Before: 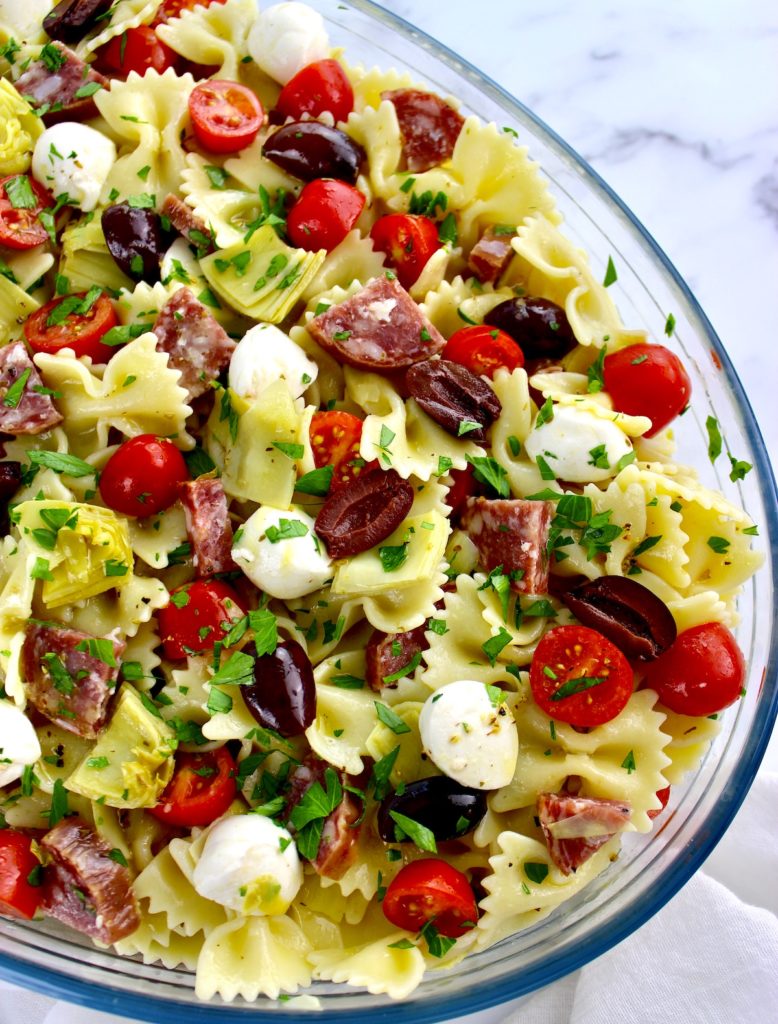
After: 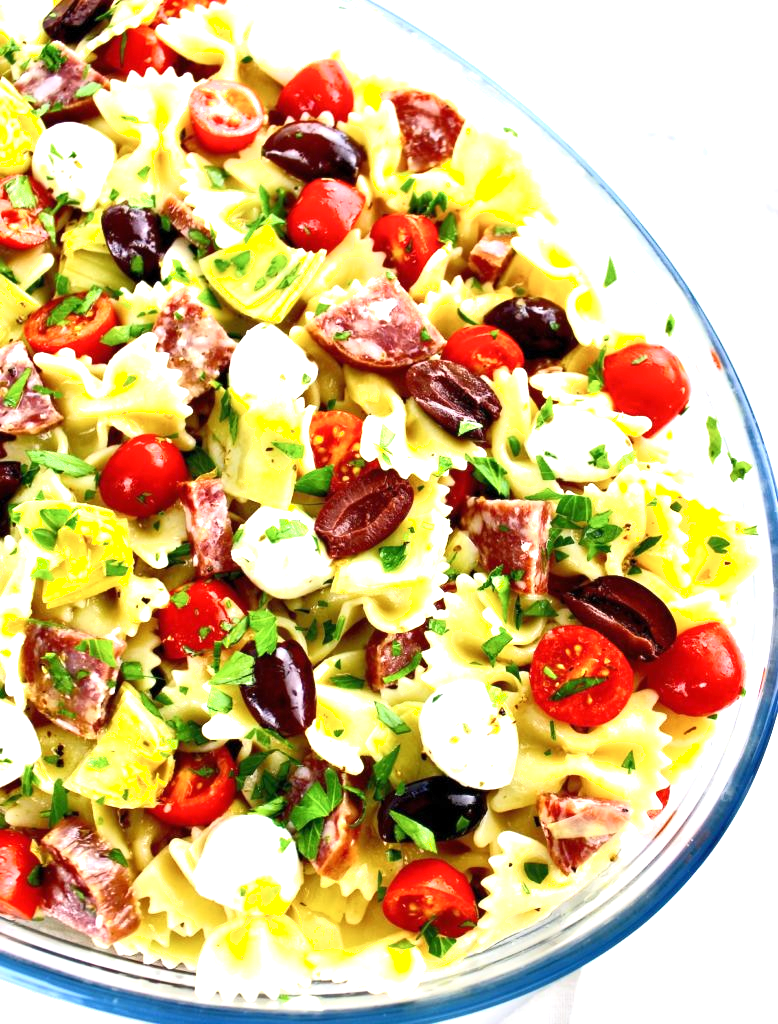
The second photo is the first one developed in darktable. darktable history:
levels: mode automatic, black 0.023%, white 99.97%, levels [0.062, 0.494, 0.925]
exposure: black level correction 0, exposure 1.2 EV, compensate highlight preservation false
shadows and highlights: shadows 0, highlights 40
